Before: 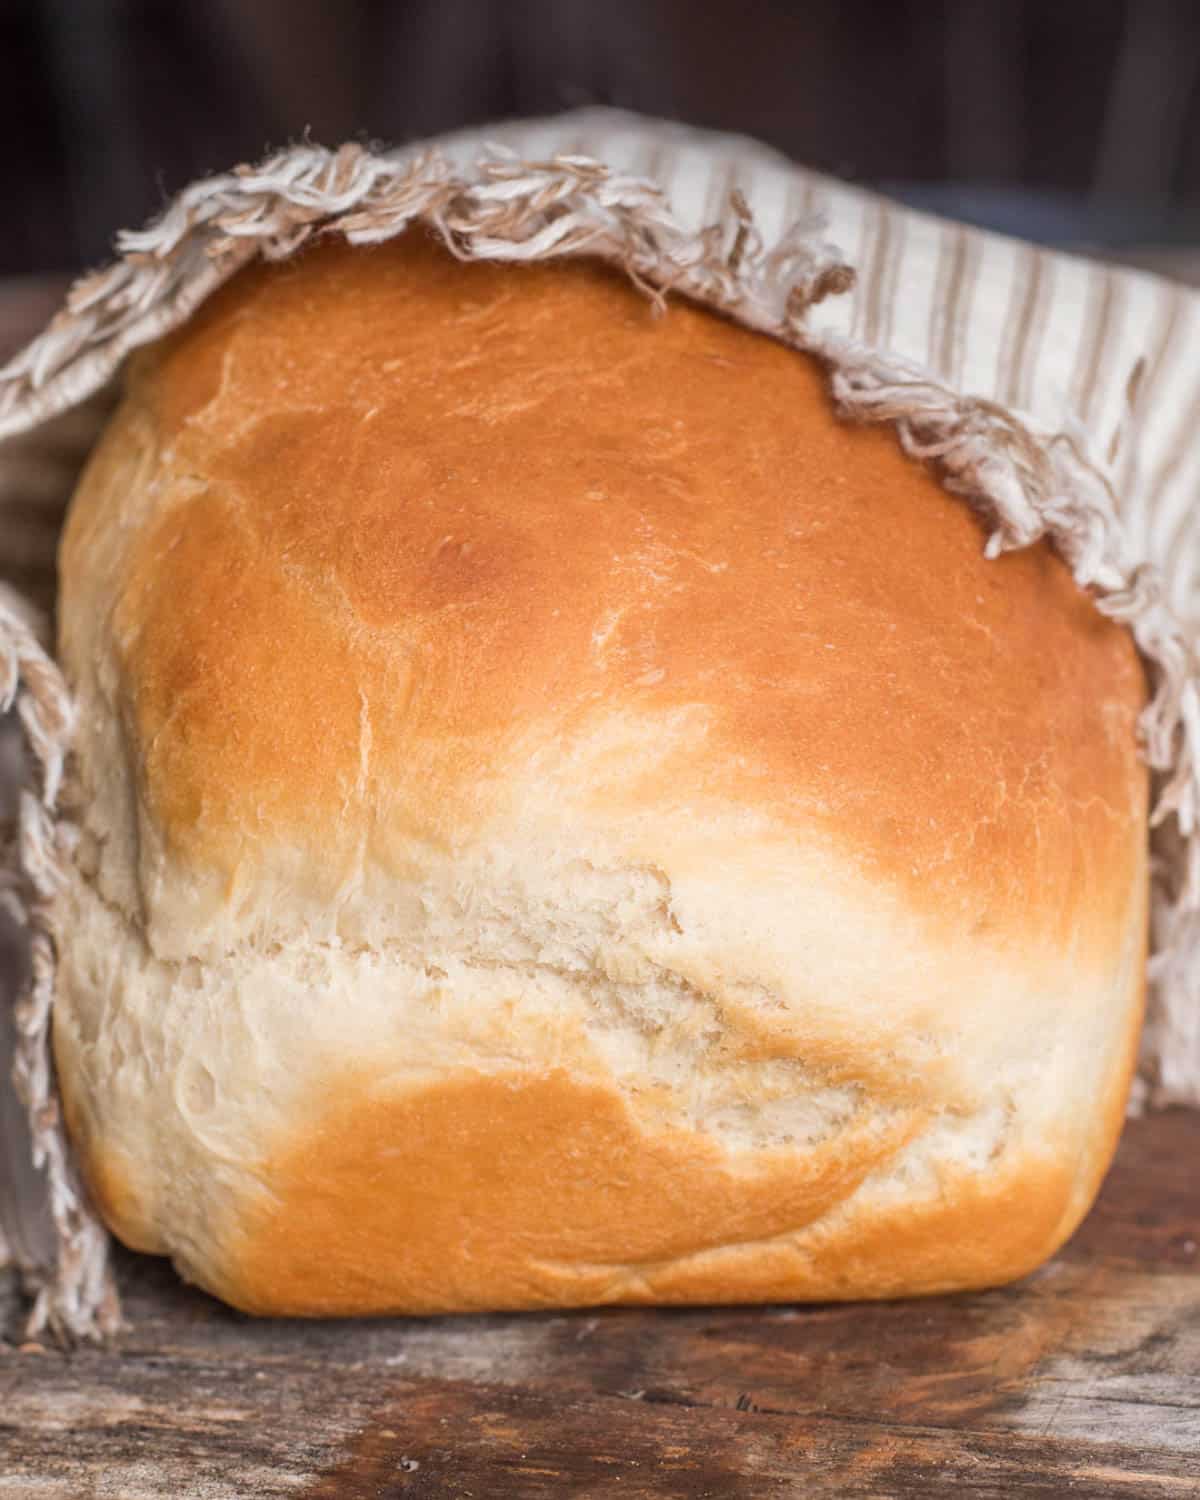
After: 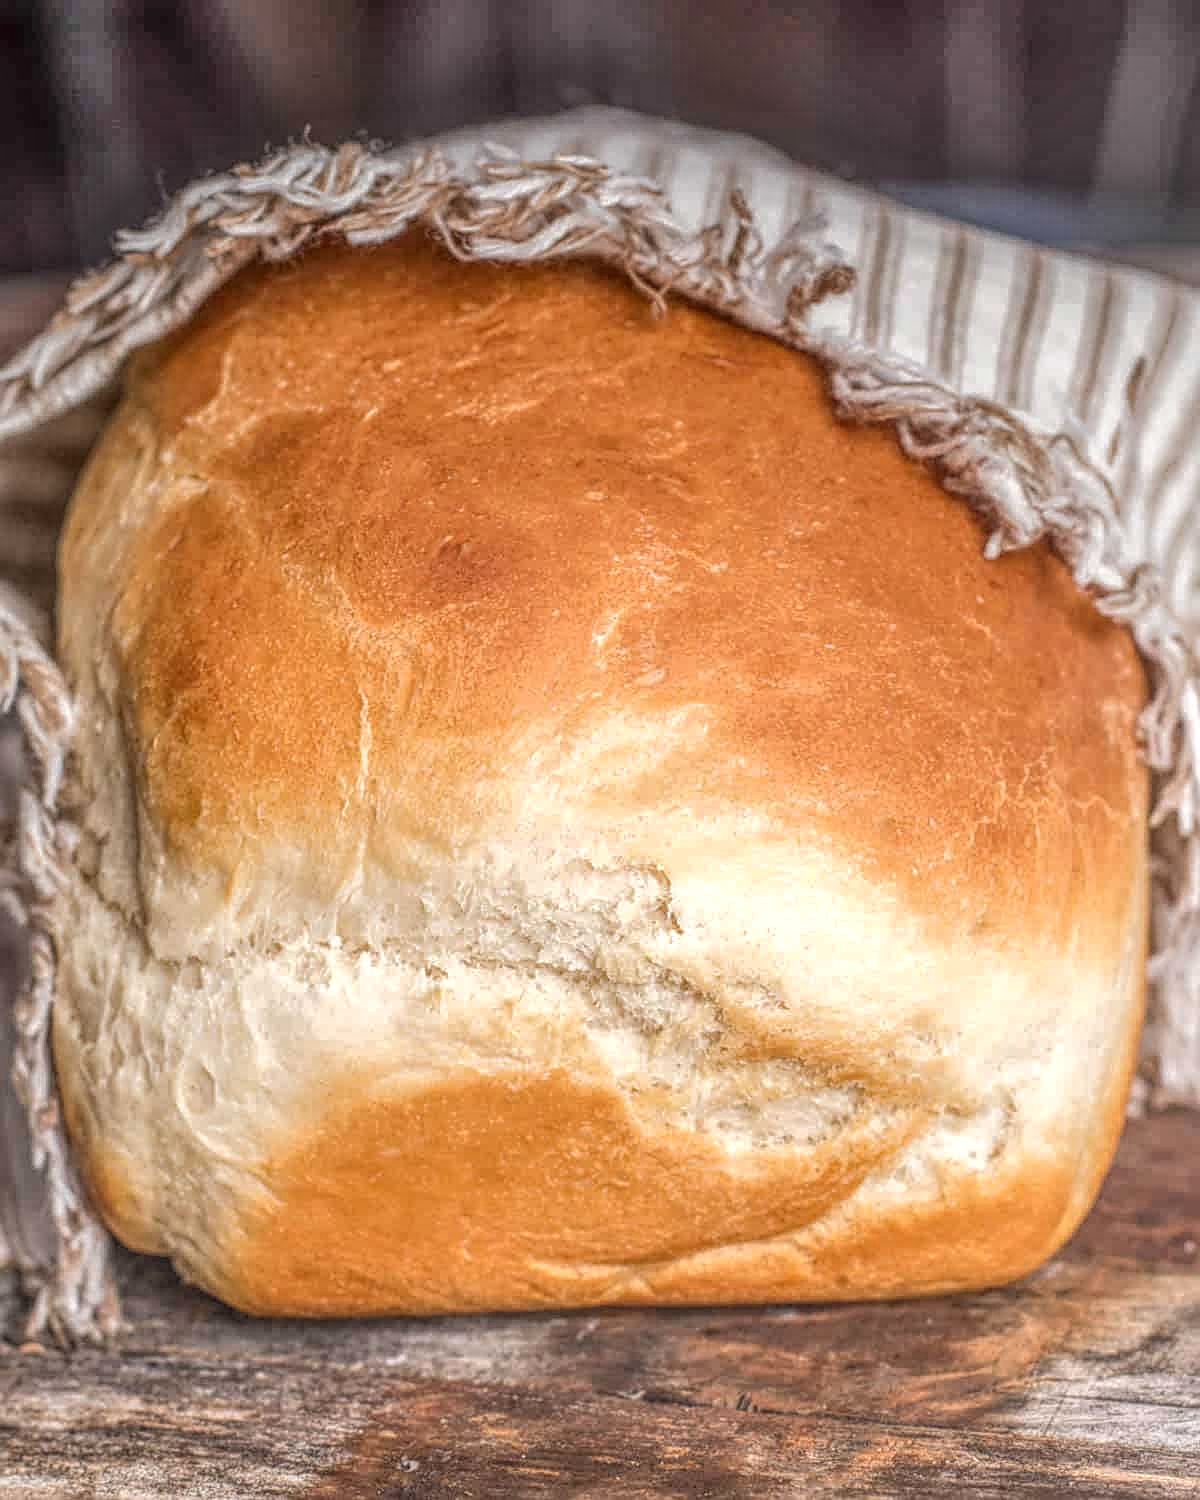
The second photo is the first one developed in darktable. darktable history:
local contrast: highlights 20%, shadows 30%, detail 200%, midtone range 0.2
sharpen: on, module defaults
shadows and highlights: radius 44.78, white point adjustment 6.64, compress 79.65%, highlights color adjustment 78.42%, soften with gaussian
